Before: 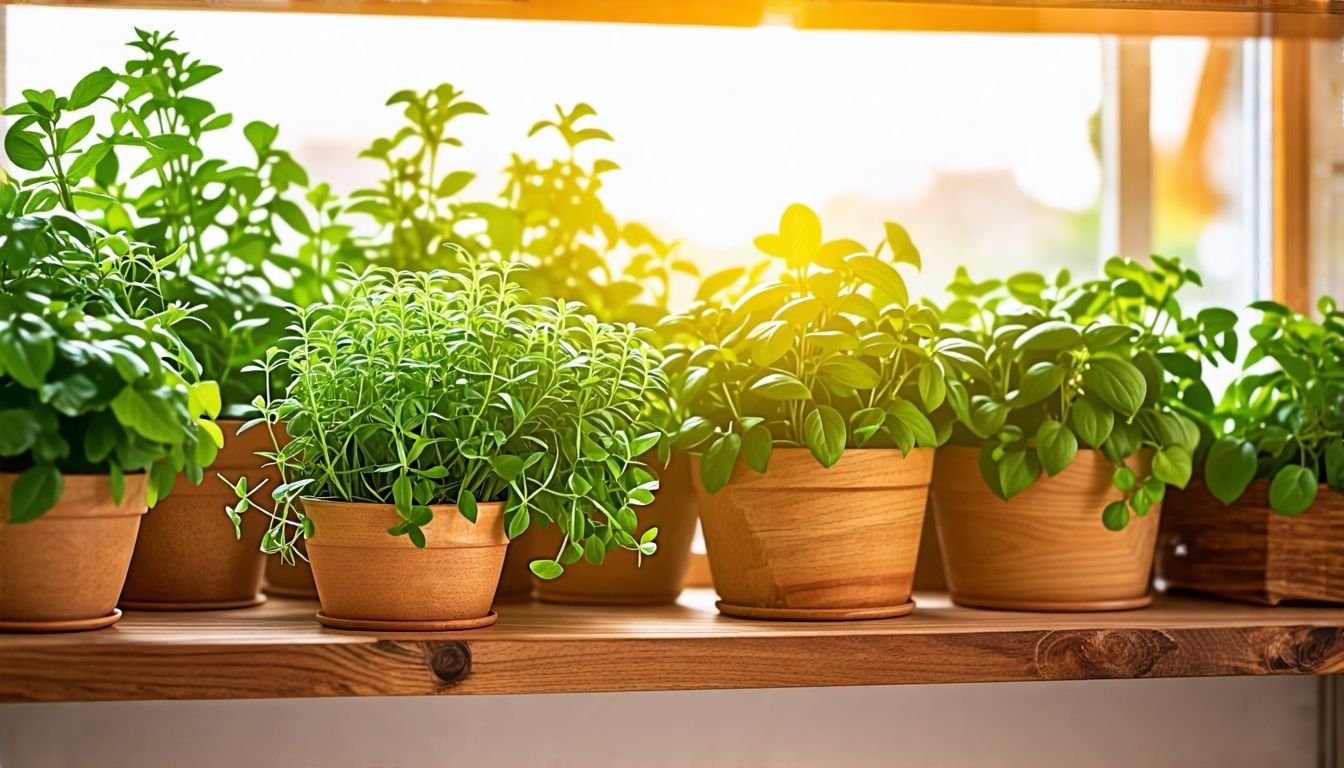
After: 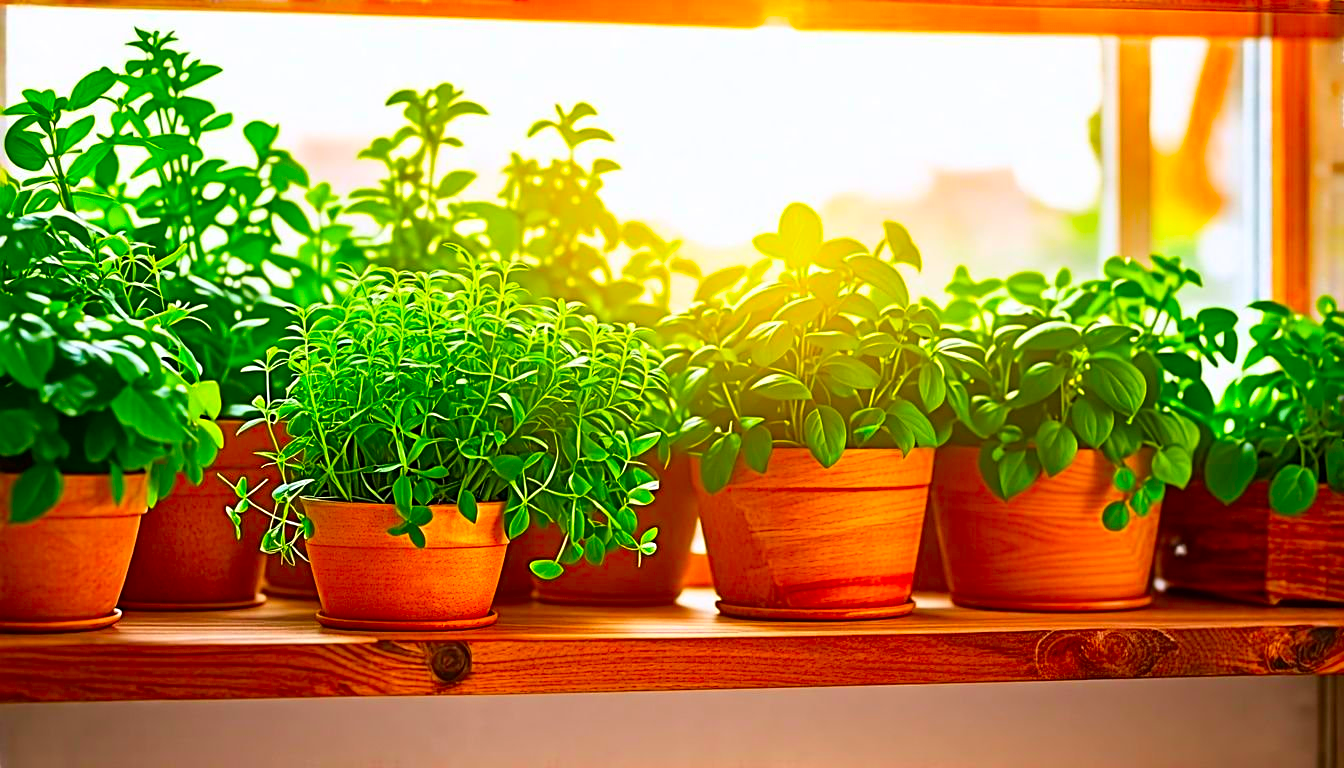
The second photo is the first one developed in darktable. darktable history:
color correction: saturation 2.15
sharpen: on, module defaults
